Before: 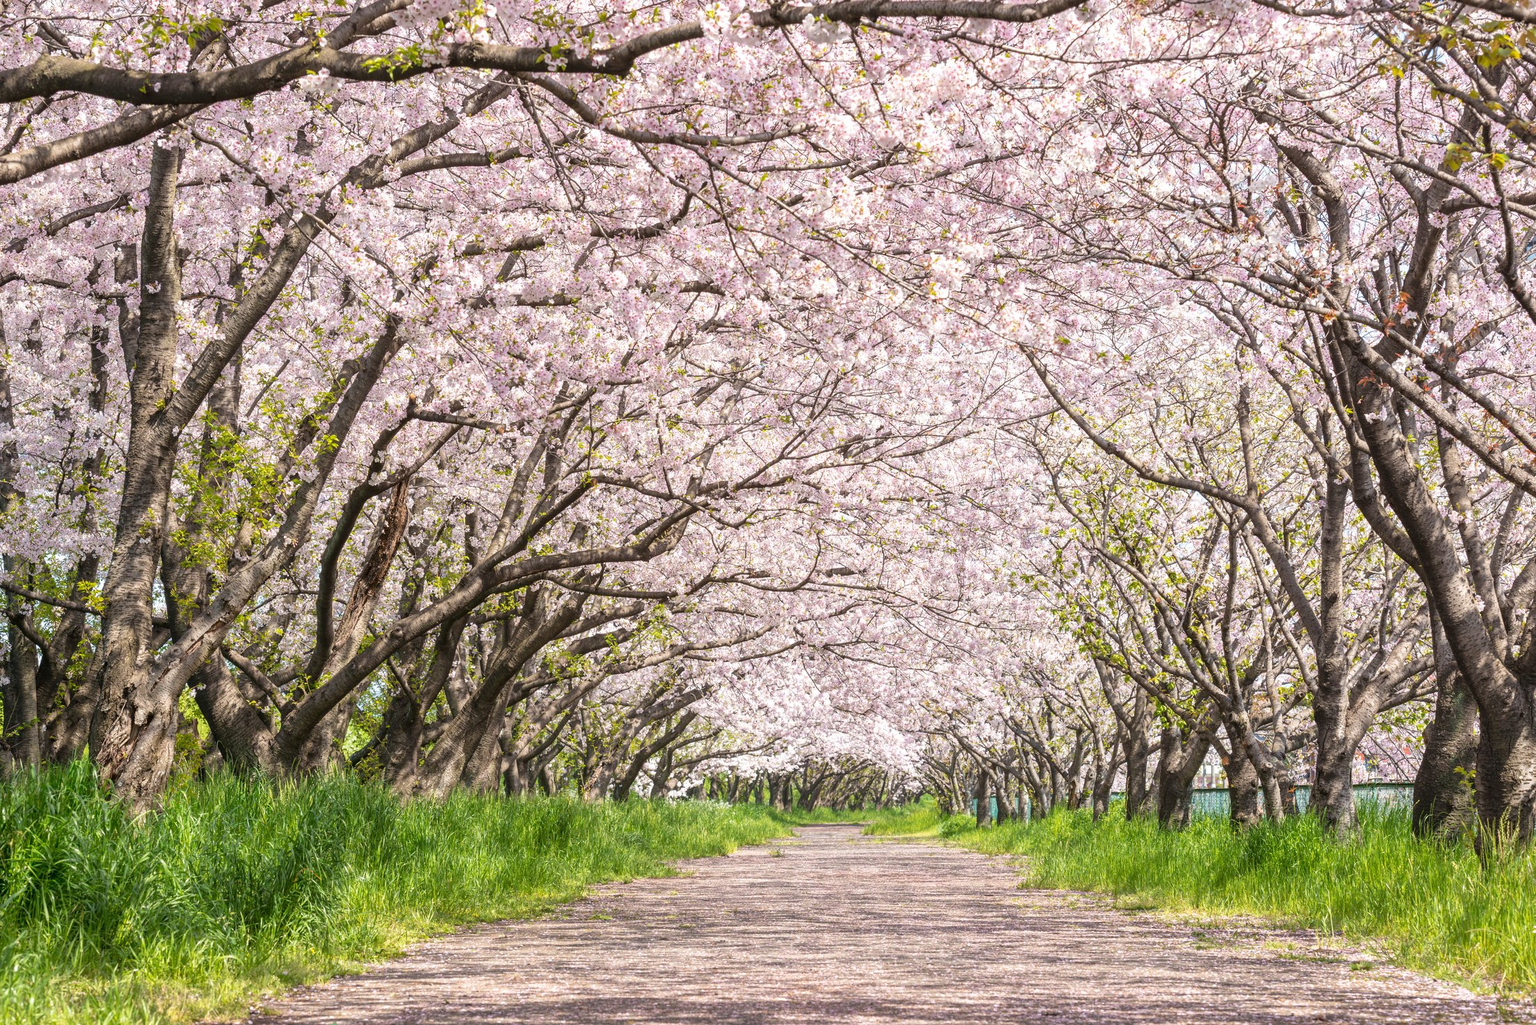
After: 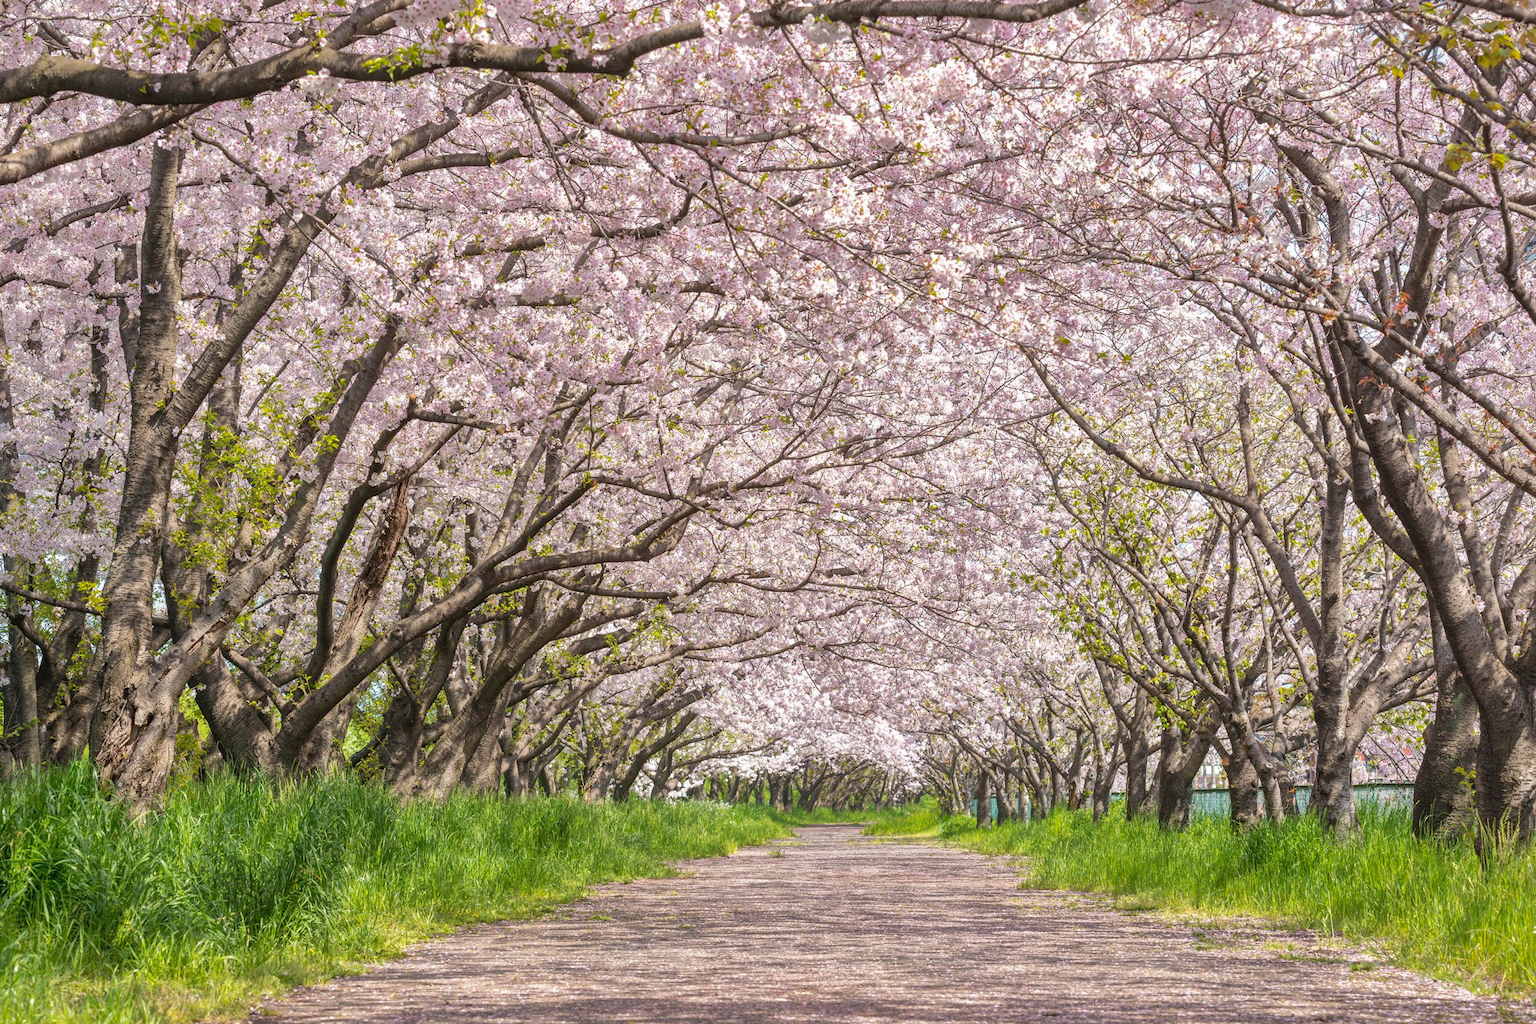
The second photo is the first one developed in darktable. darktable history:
crop: bottom 0.071%
shadows and highlights: shadows 40, highlights -60
